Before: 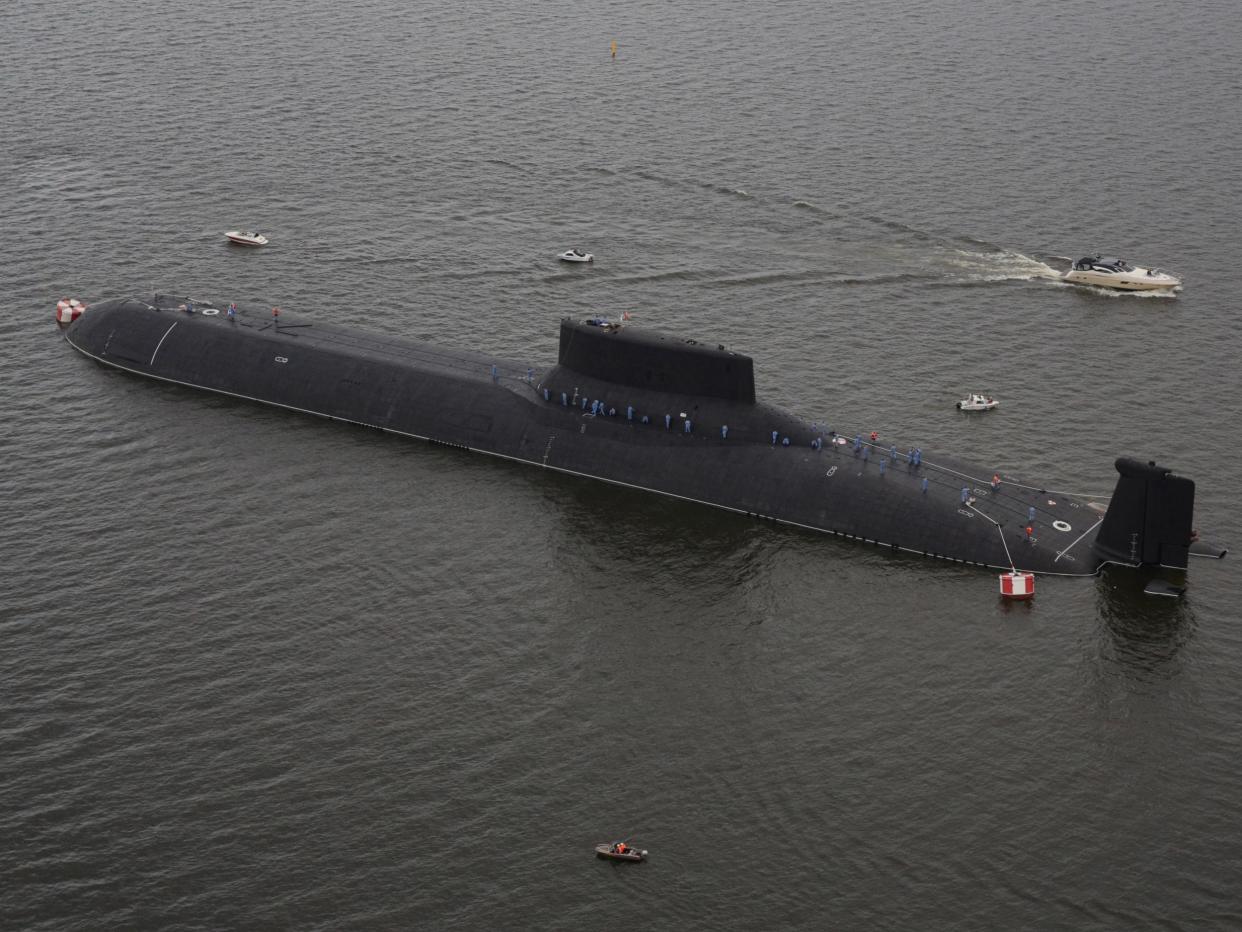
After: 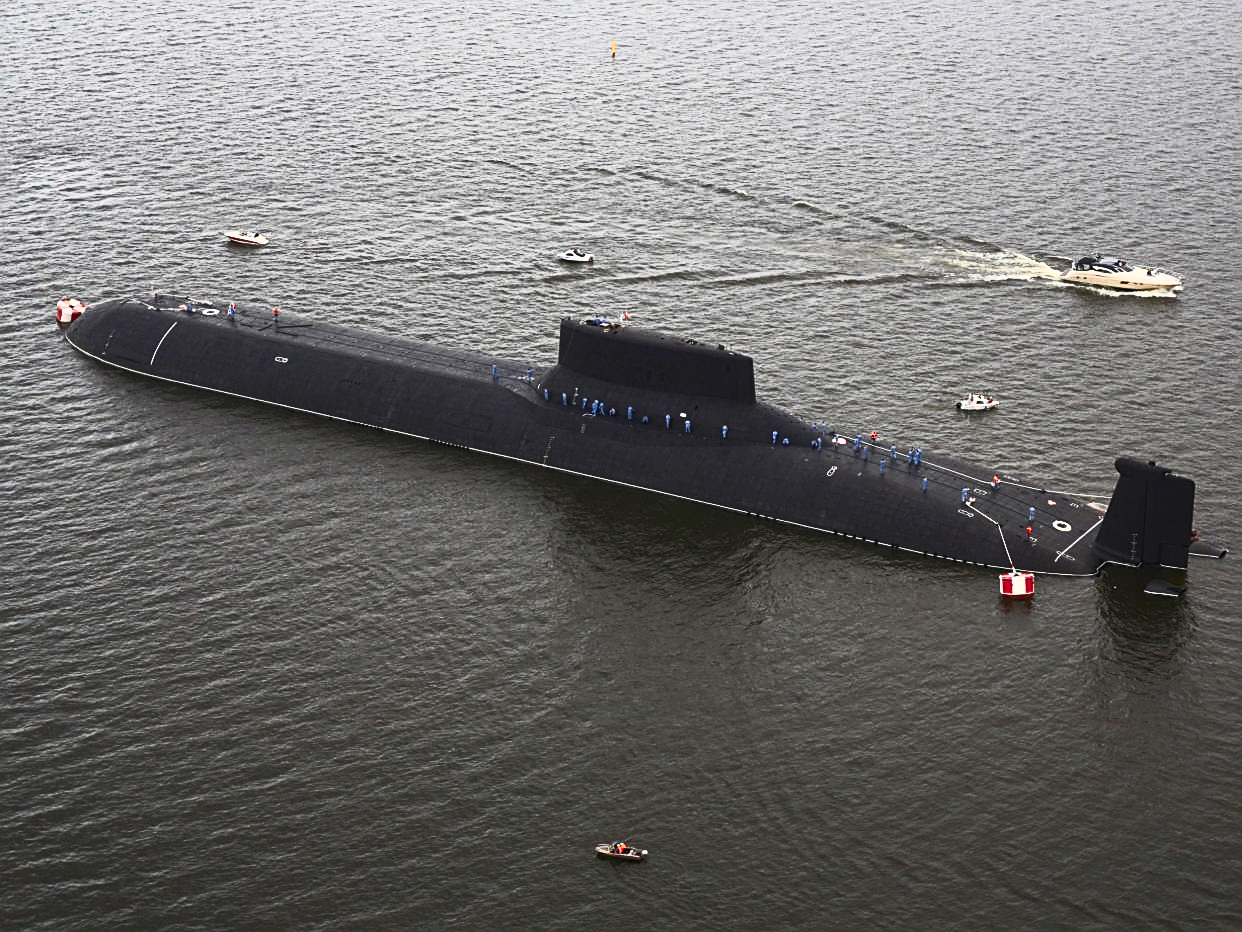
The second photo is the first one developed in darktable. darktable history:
contrast brightness saturation: contrast 0.83, brightness 0.59, saturation 0.59
sharpen: amount 0.478
